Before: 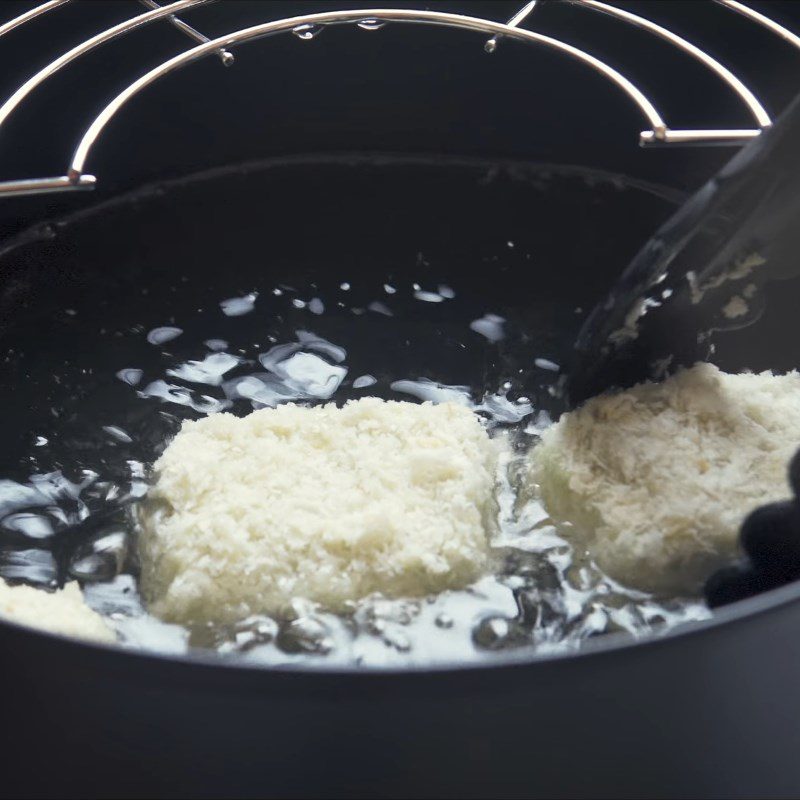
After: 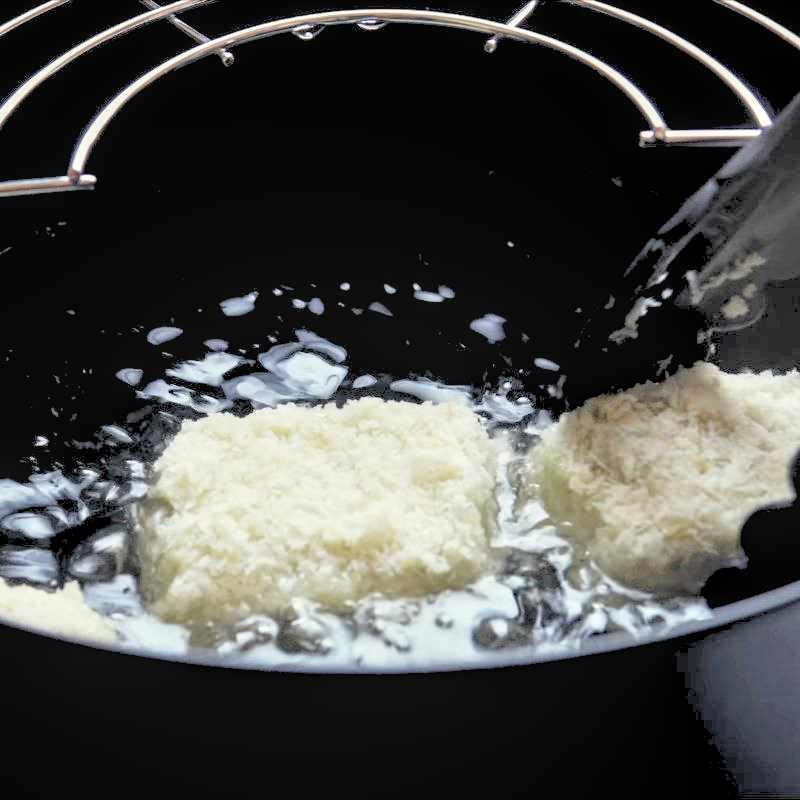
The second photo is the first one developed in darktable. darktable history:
exposure: black level correction 0.005, exposure 0.286 EV, compensate highlight preservation false
local contrast: on, module defaults
rgb levels: levels [[0.027, 0.429, 0.996], [0, 0.5, 1], [0, 0.5, 1]]
